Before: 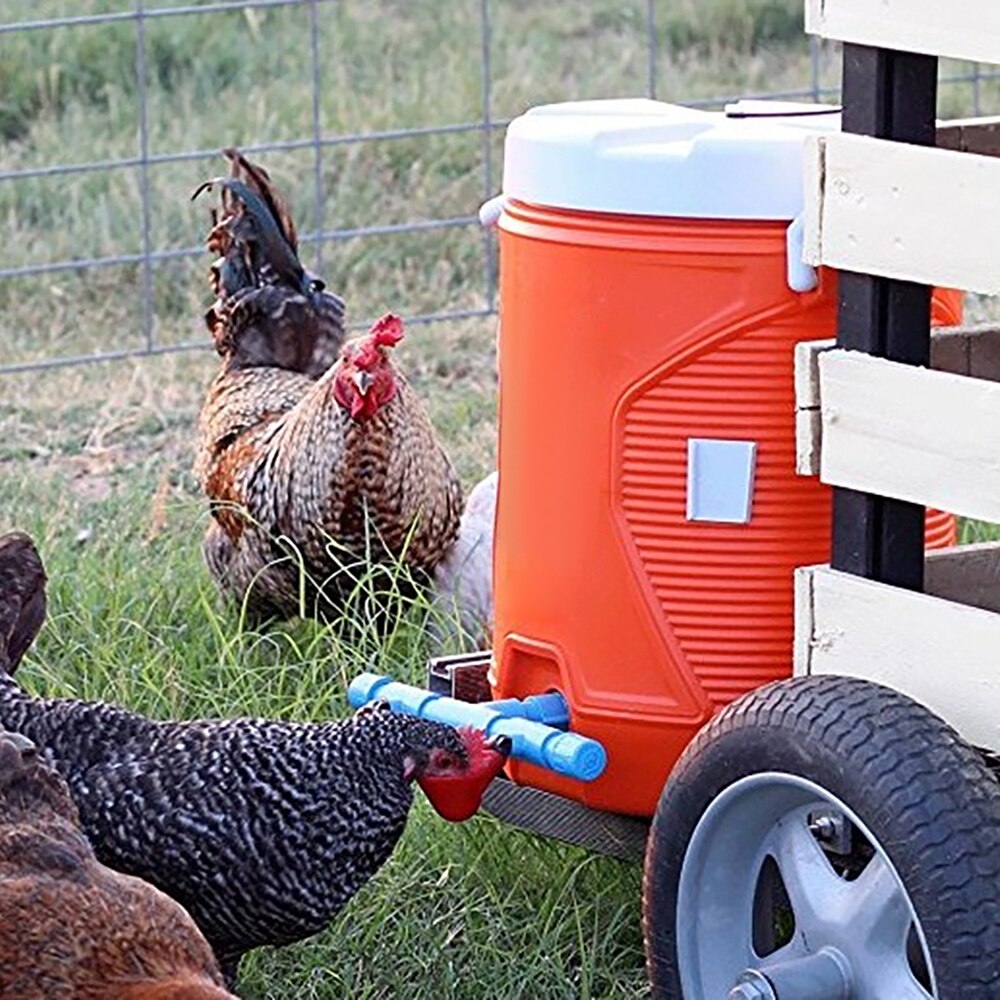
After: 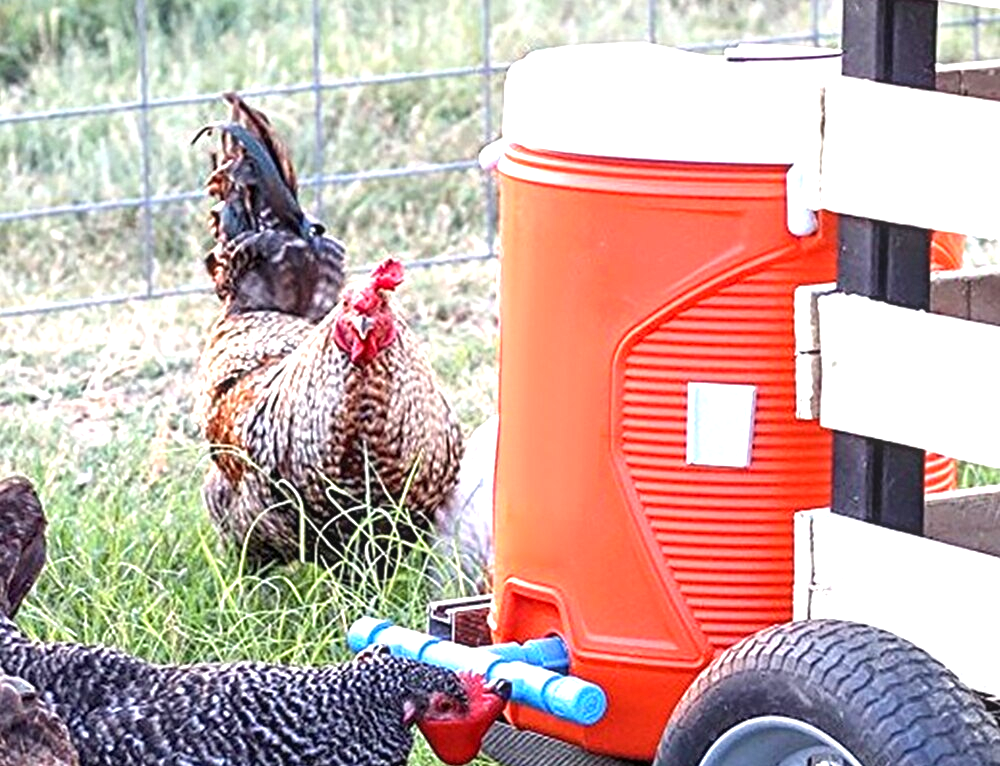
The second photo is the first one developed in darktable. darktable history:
crop: top 5.667%, bottom 17.637%
local contrast: on, module defaults
exposure: exposure 1 EV, compensate highlight preservation false
